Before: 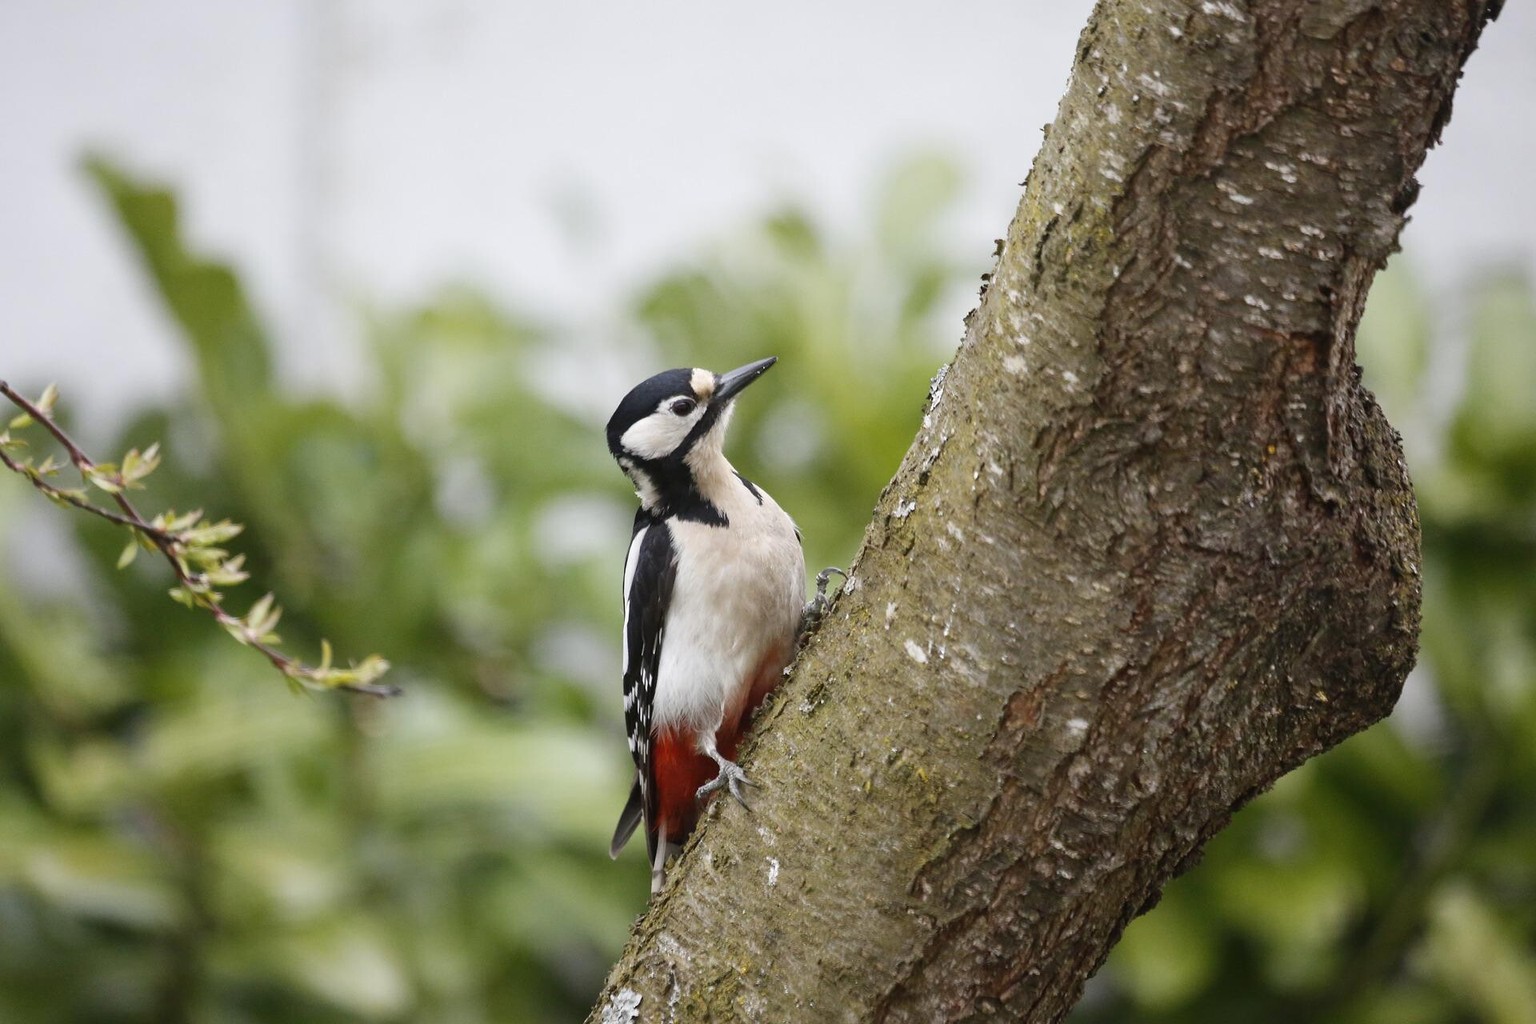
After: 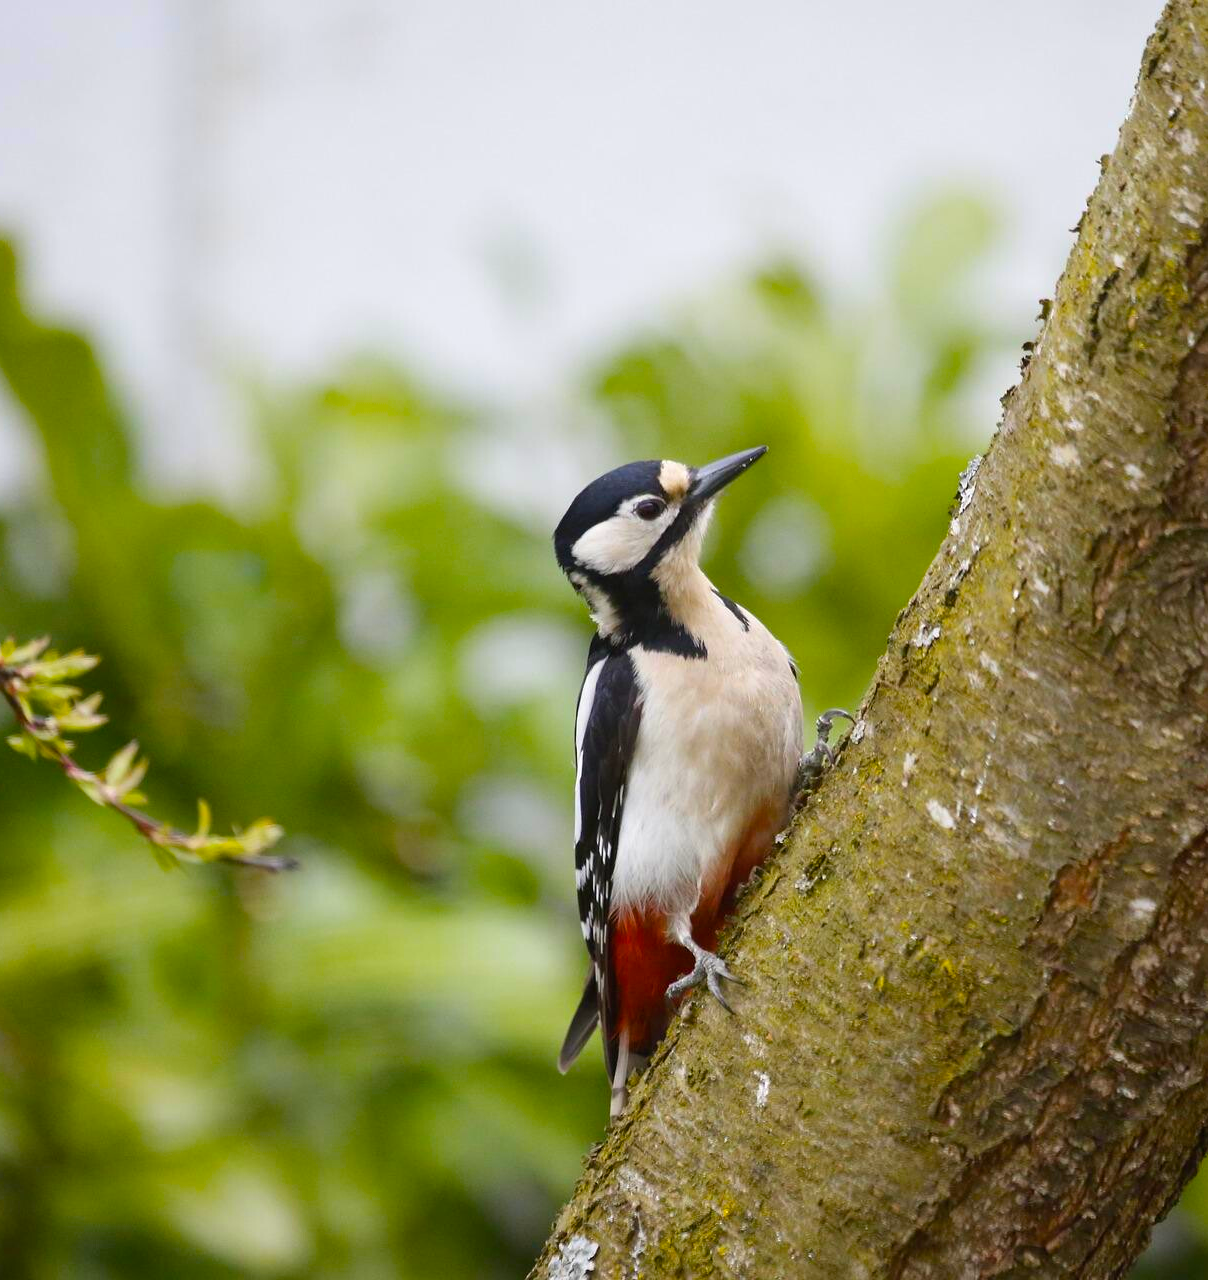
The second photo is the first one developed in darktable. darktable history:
crop: left 10.664%, right 26.385%
color balance rgb: linear chroma grading › global chroma 40.432%, perceptual saturation grading › global saturation 5.559%, global vibrance 30.47%
